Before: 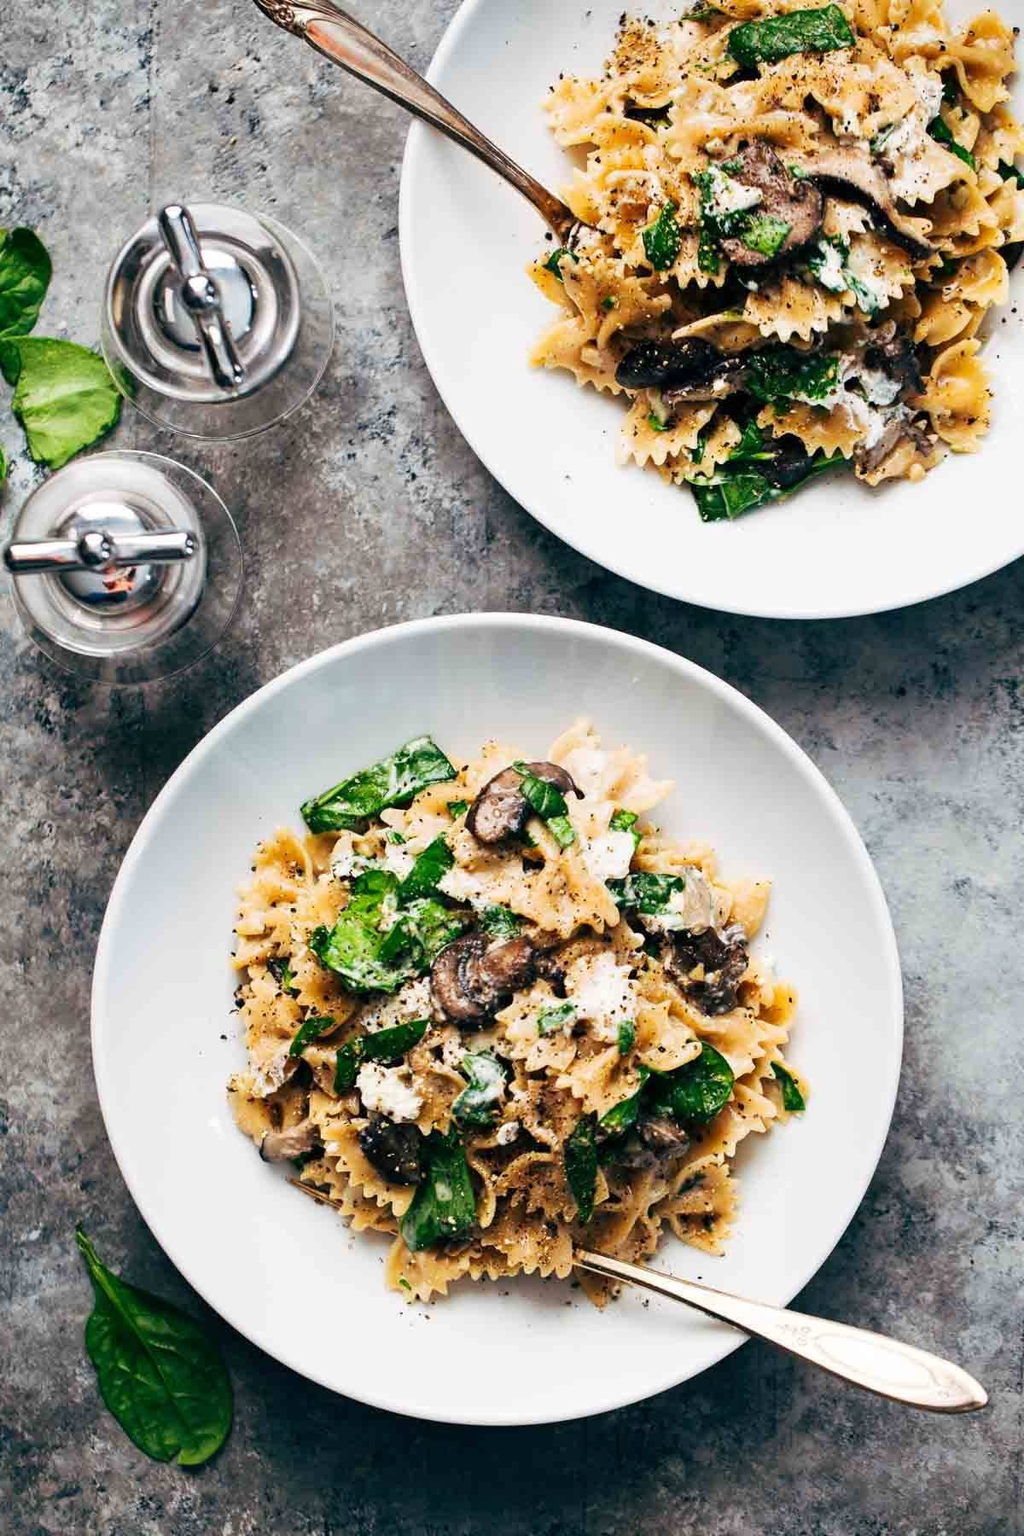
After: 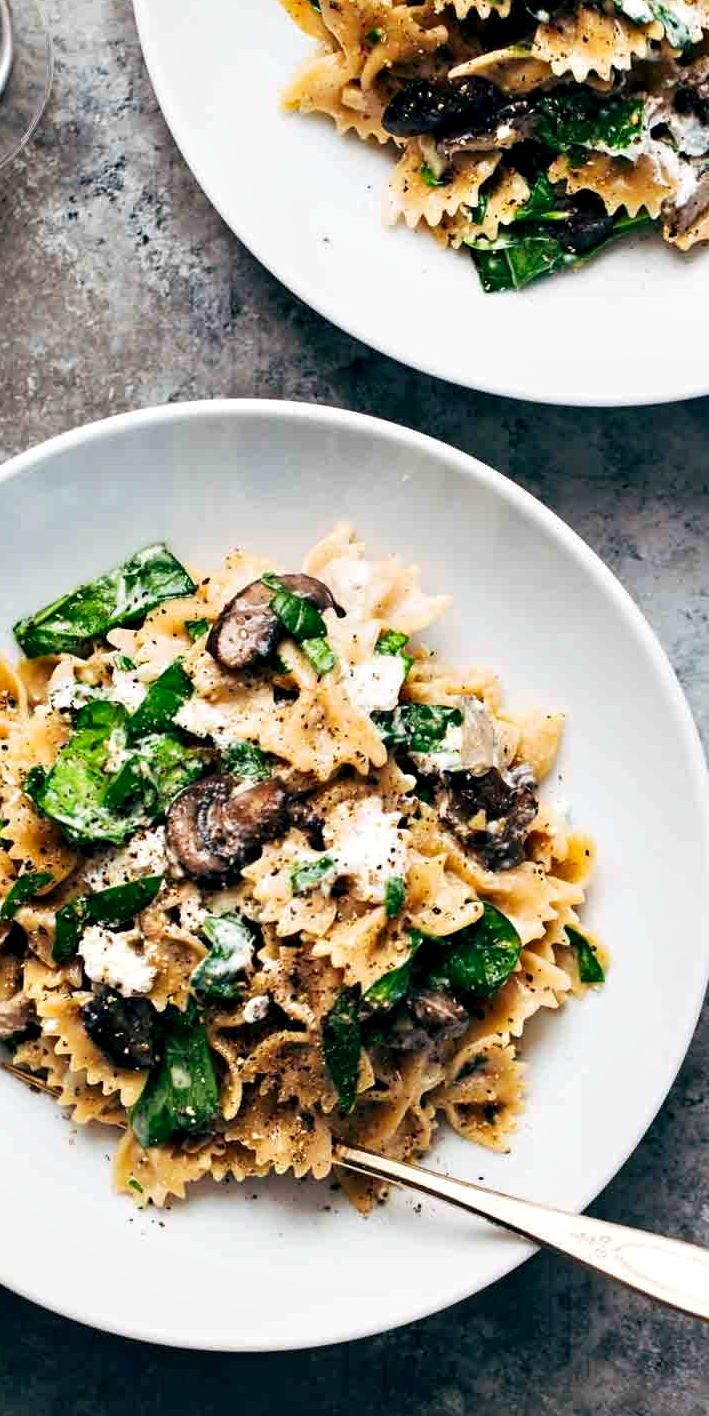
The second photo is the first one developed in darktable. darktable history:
crop and rotate: left 28.256%, top 17.734%, right 12.656%, bottom 3.573%
contrast equalizer: octaves 7, y [[0.6 ×6], [0.55 ×6], [0 ×6], [0 ×6], [0 ×6]], mix 0.3
tone equalizer: -8 EV -0.55 EV
